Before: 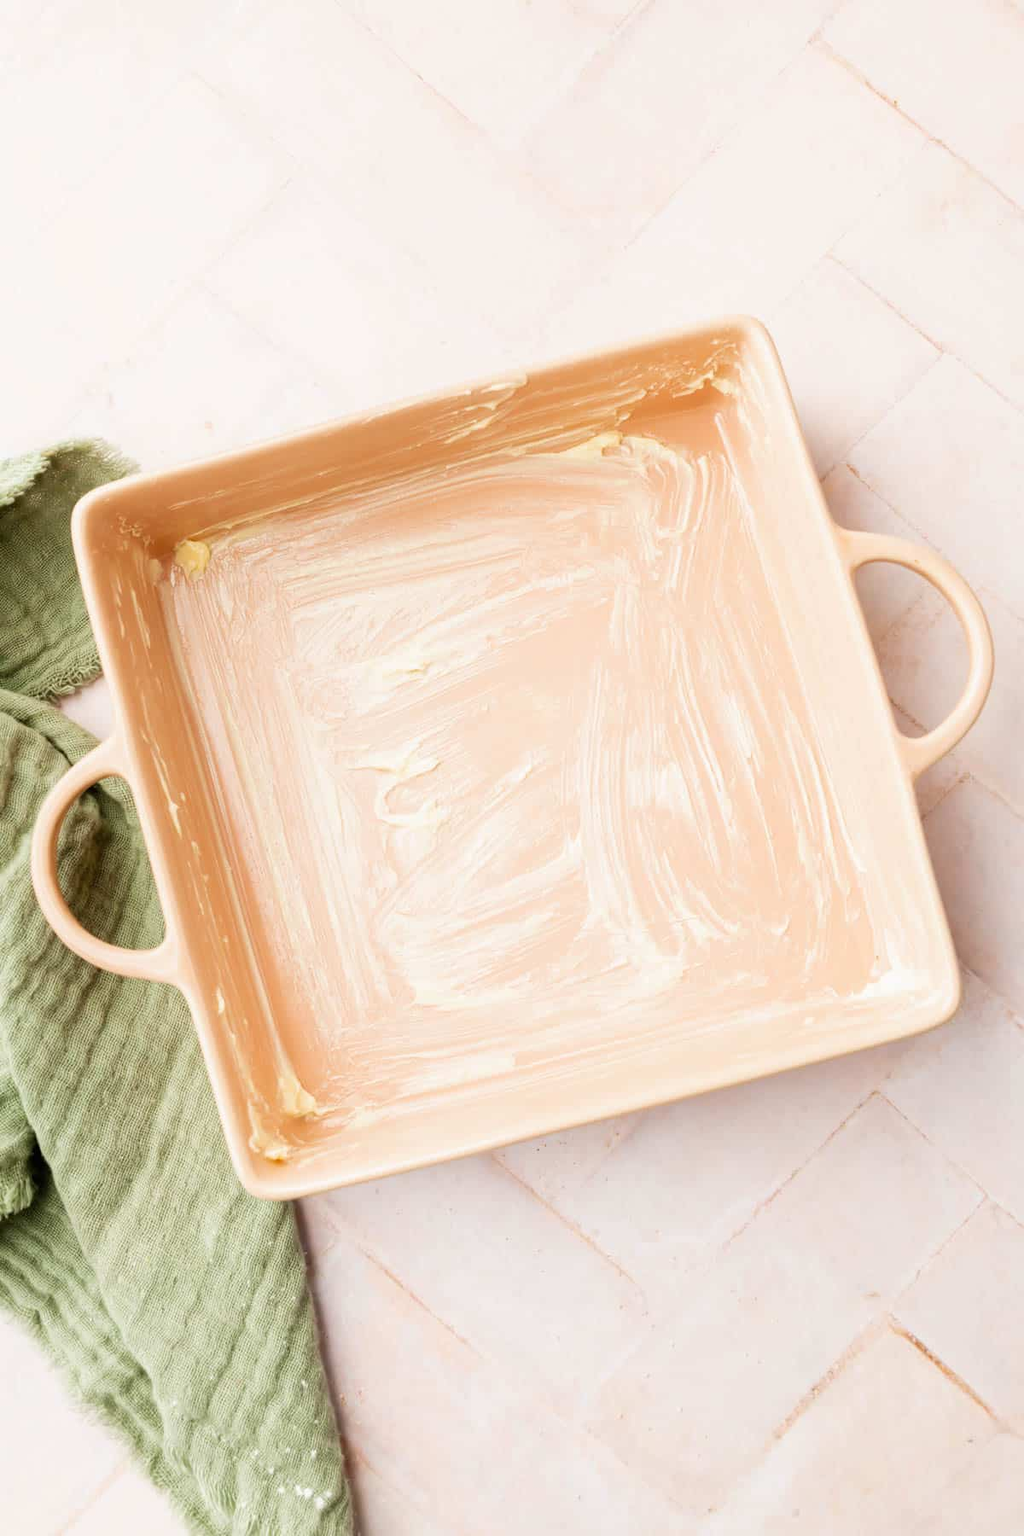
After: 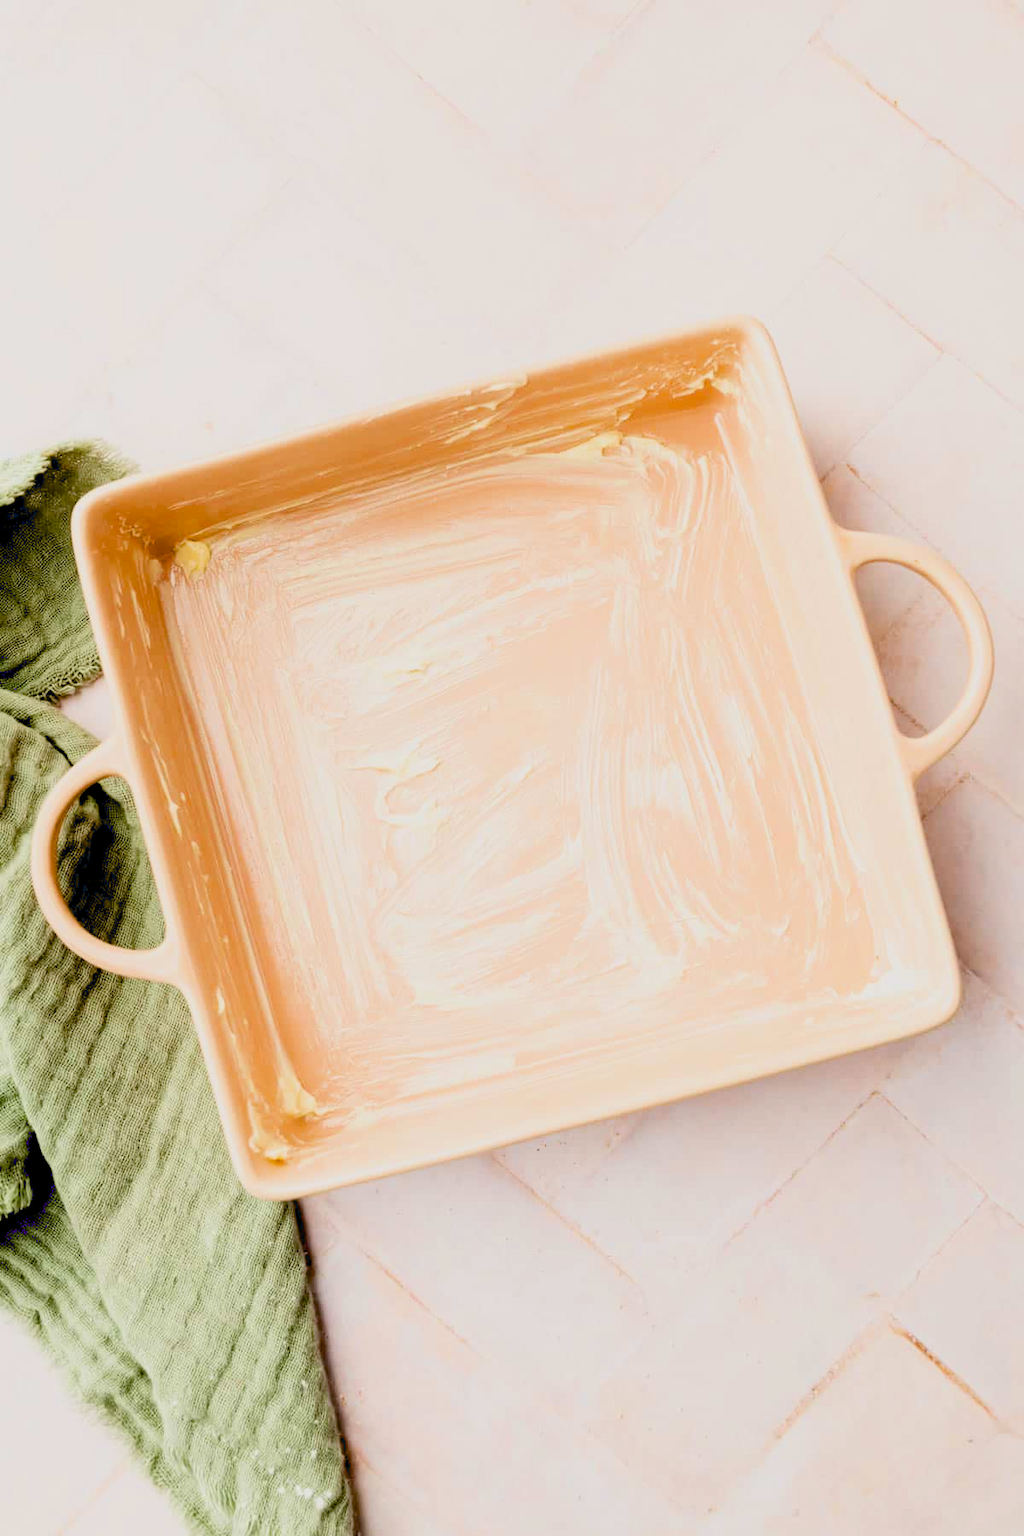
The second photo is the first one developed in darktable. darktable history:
exposure: black level correction 0.057, compensate exposure bias true, compensate highlight preservation false
filmic rgb: black relative exposure -16 EV, white relative exposure 5.32 EV, hardness 5.91, contrast 1.236, color science v6 (2022)
